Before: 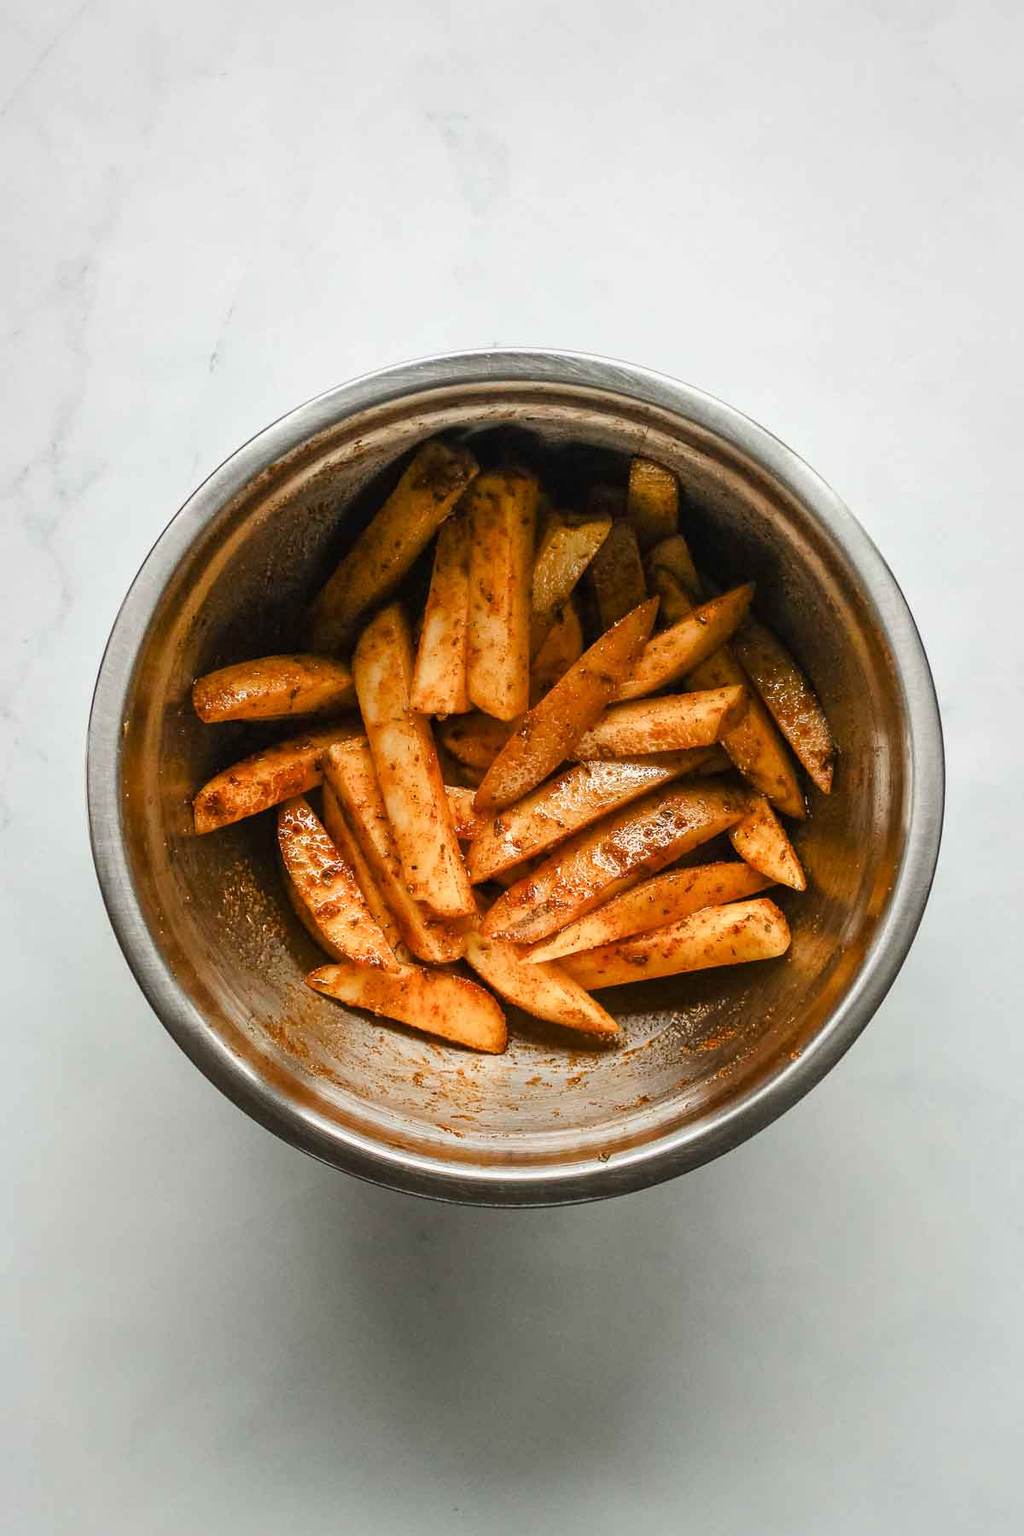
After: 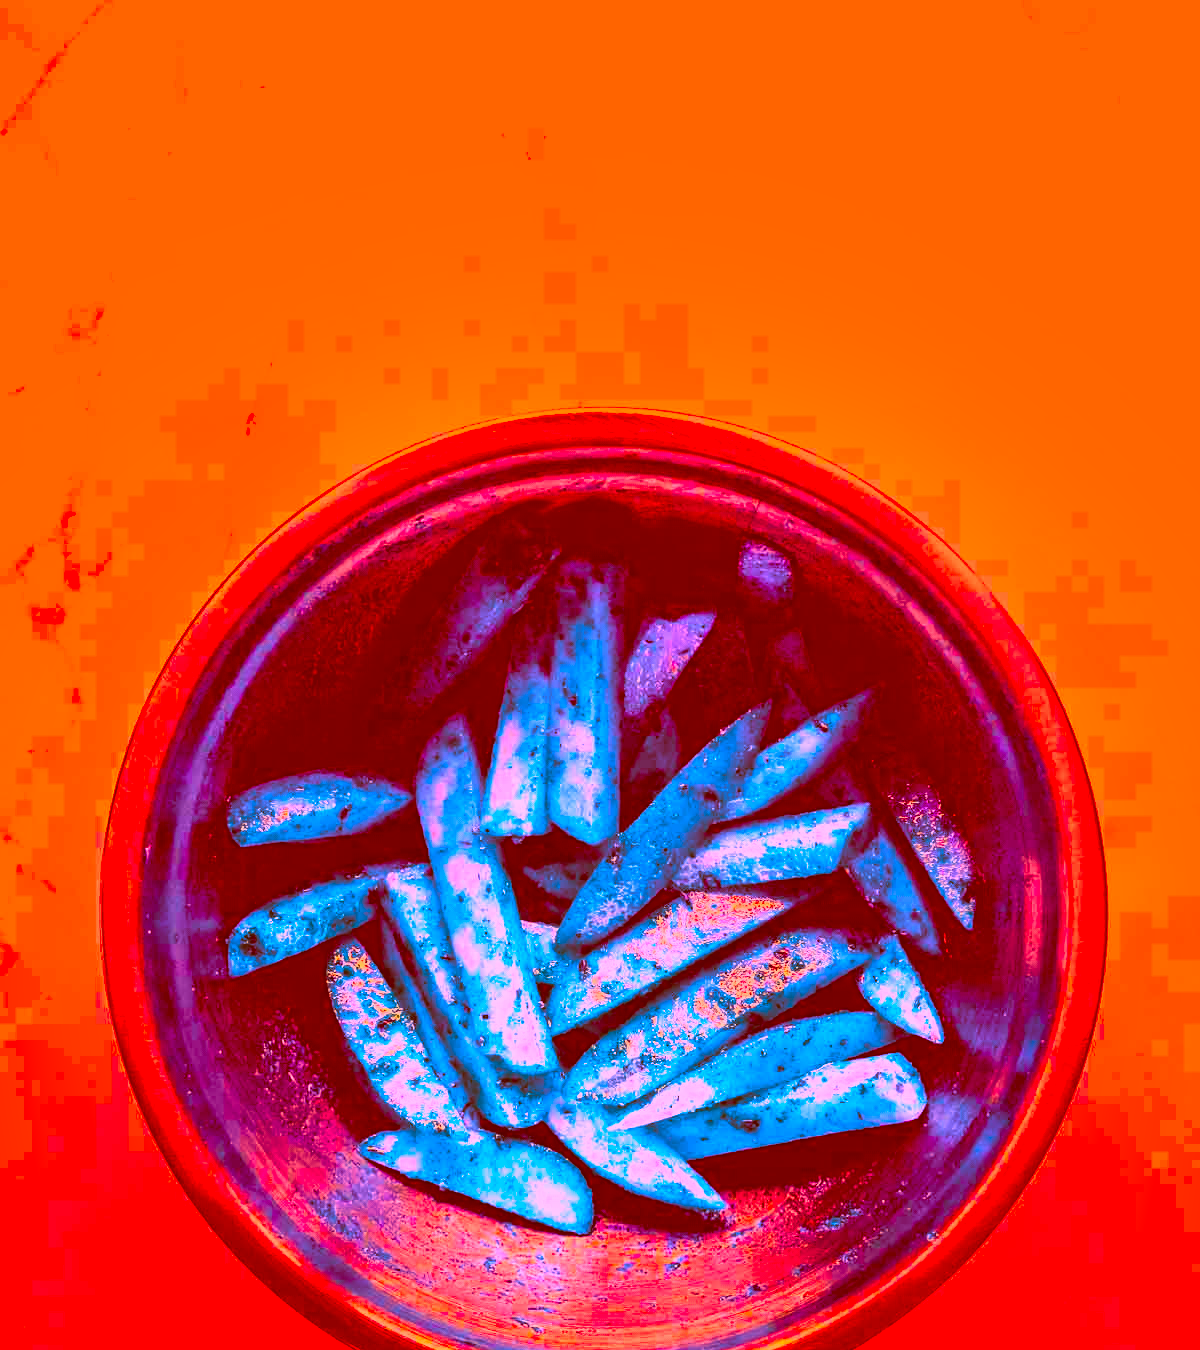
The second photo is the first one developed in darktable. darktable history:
crop: bottom 24.988%
shadows and highlights: radius 171.16, shadows 27, white point adjustment 3.13, highlights -67.95, soften with gaussian
color correction: highlights a* -39.68, highlights b* -40, shadows a* -40, shadows b* -40, saturation -3
color balance rgb: shadows lift › luminance -20%, power › hue 72.24°, highlights gain › luminance 15%, global offset › hue 171.6°, perceptual saturation grading › highlights -15%, perceptual saturation grading › shadows 25%, global vibrance 30%, contrast 10%
